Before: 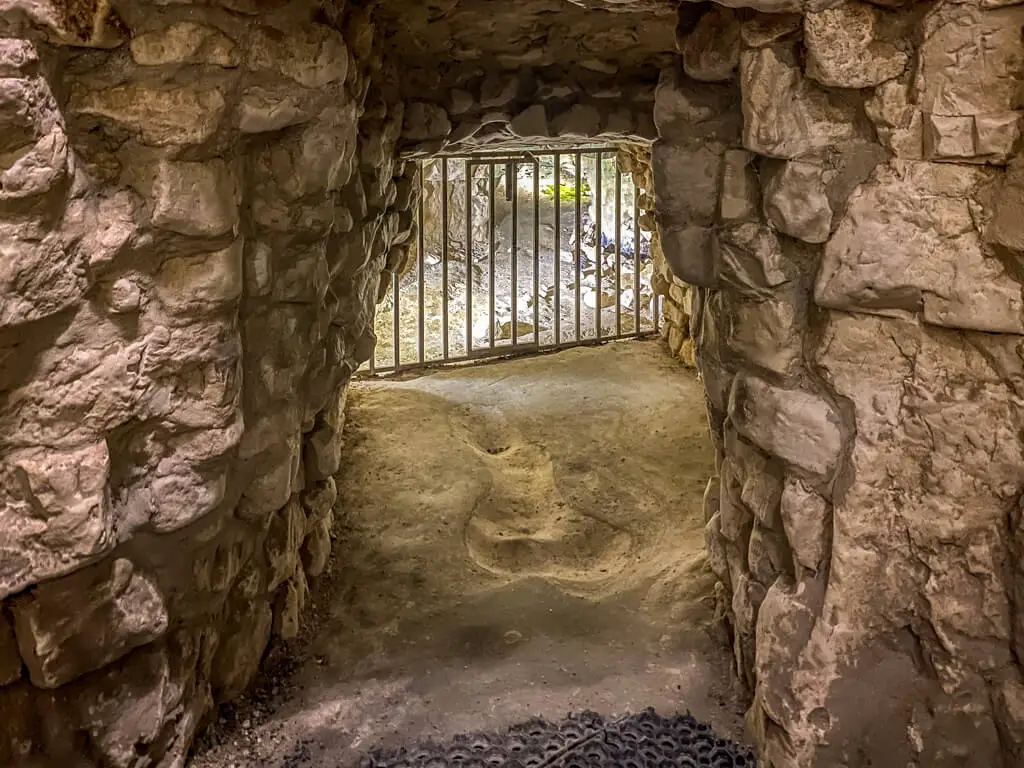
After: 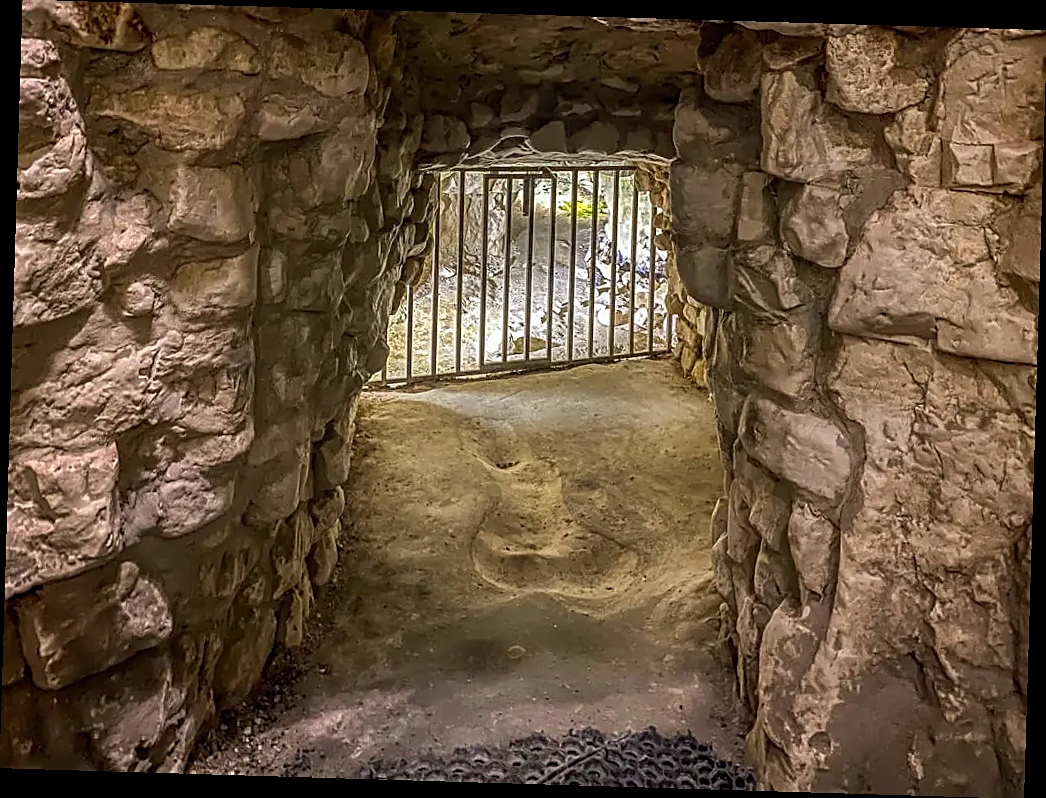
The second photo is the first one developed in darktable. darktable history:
sharpen: amount 0.6
rotate and perspective: rotation 1.72°, automatic cropping off
